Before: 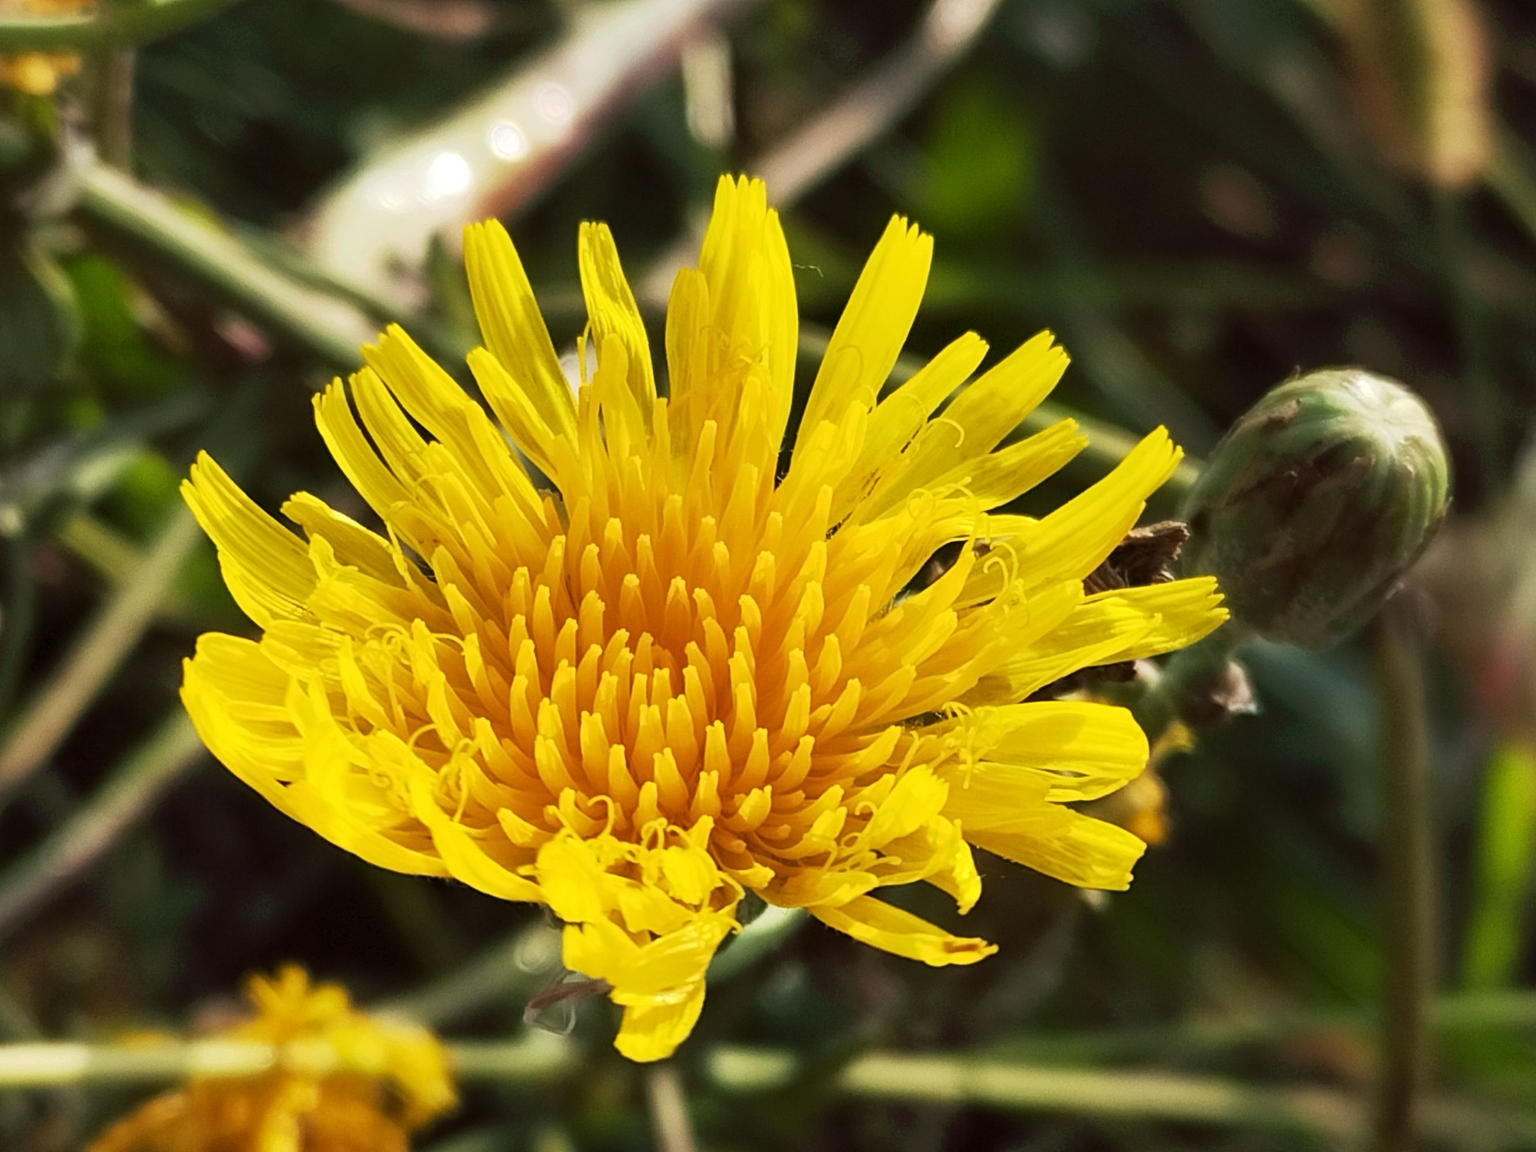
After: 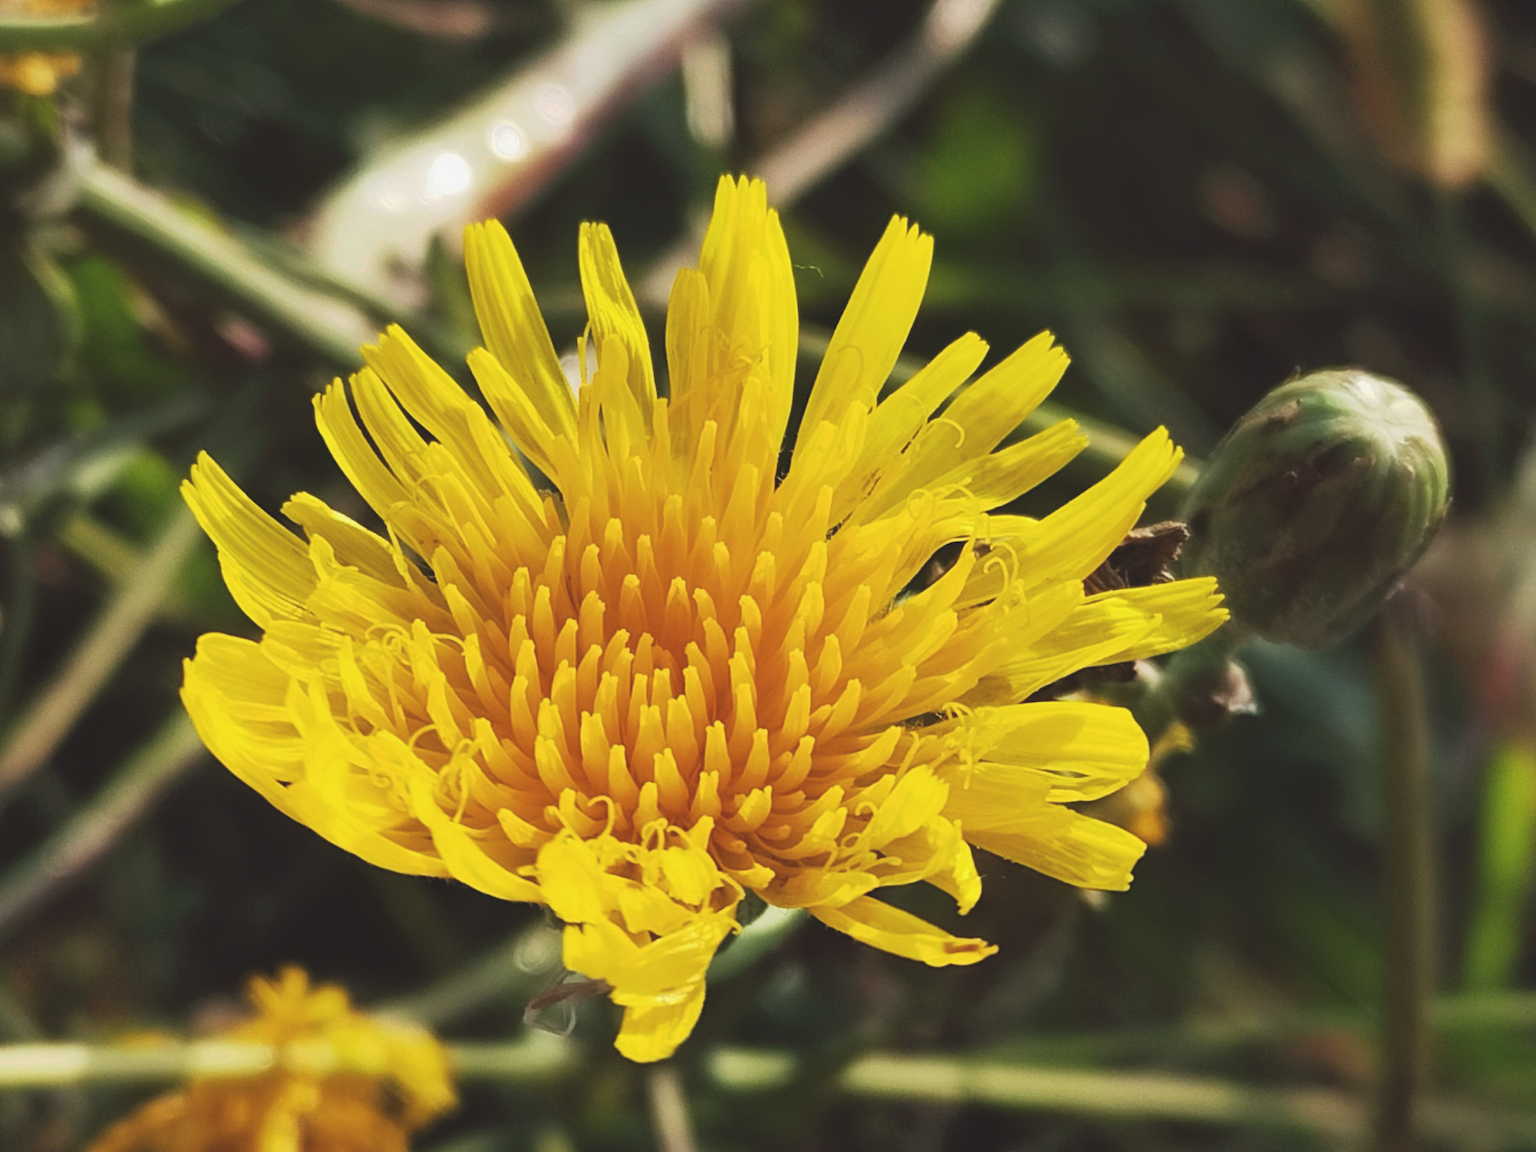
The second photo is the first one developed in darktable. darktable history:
exposure: black level correction -0.015, exposure -0.137 EV, compensate highlight preservation false
